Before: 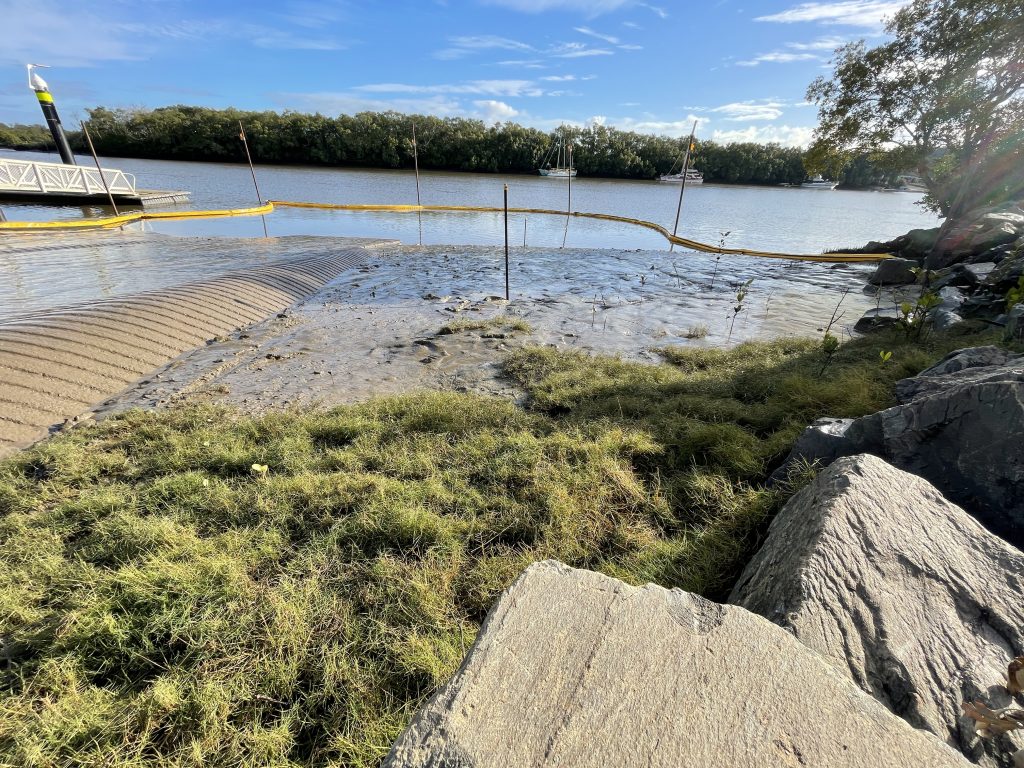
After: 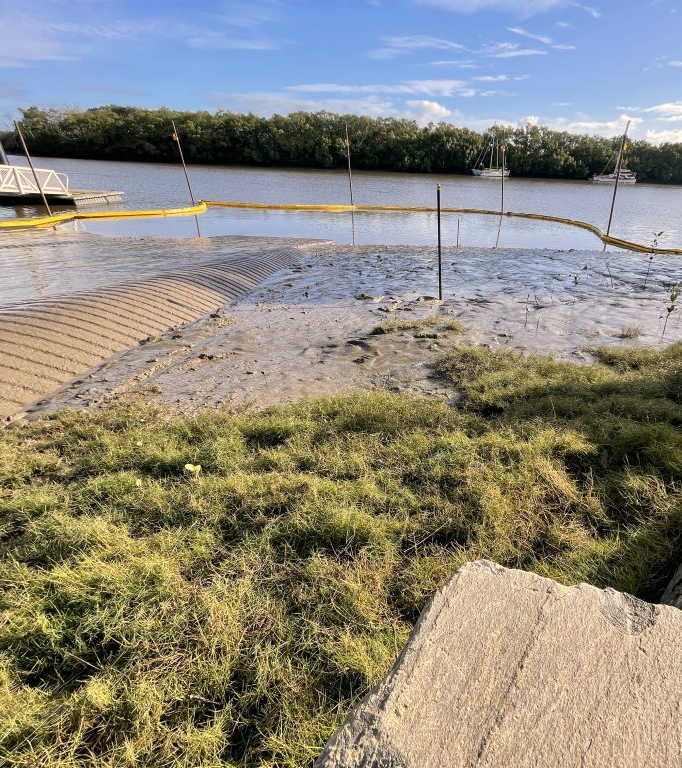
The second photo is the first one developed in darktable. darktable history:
color correction: highlights a* 5.81, highlights b* 4.84
crop and rotate: left 6.617%, right 26.717%
